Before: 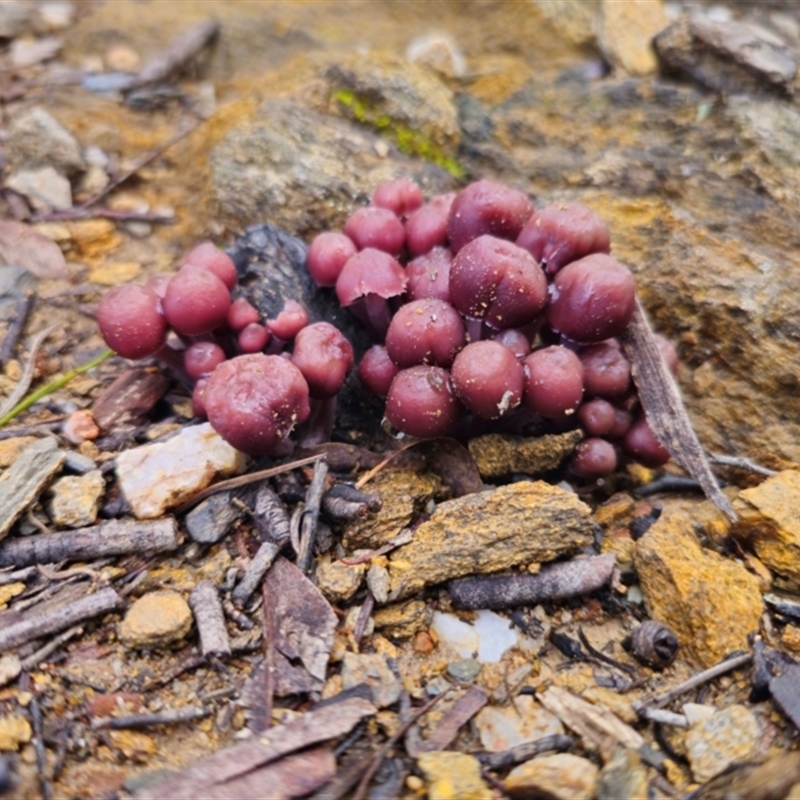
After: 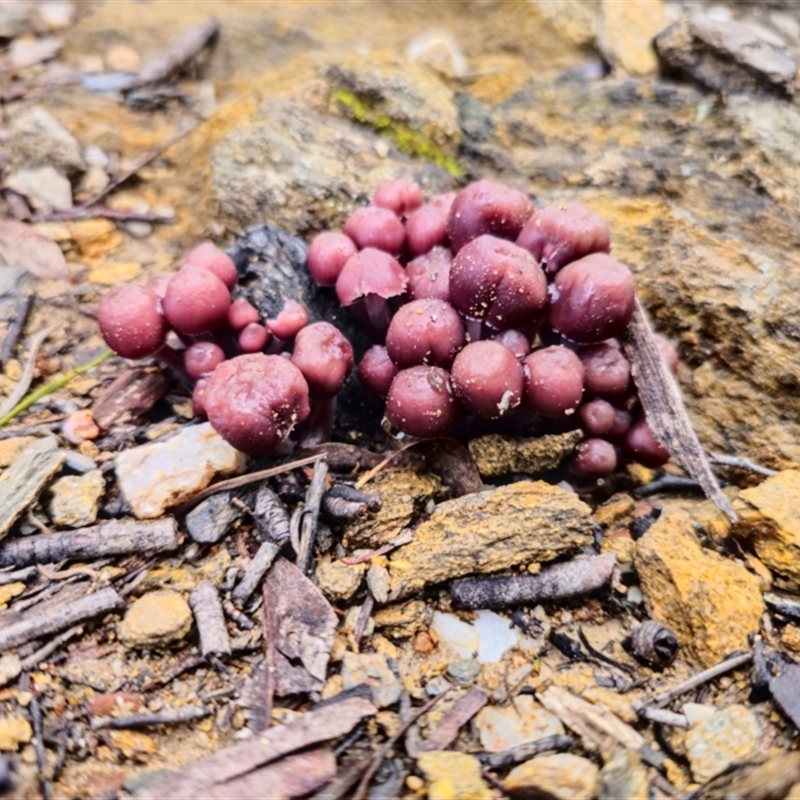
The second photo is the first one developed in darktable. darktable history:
local contrast: on, module defaults
tone curve: curves: ch0 [(0, 0) (0.003, 0.013) (0.011, 0.016) (0.025, 0.021) (0.044, 0.029) (0.069, 0.039) (0.1, 0.056) (0.136, 0.085) (0.177, 0.14) (0.224, 0.201) (0.277, 0.28) (0.335, 0.372) (0.399, 0.475) (0.468, 0.567) (0.543, 0.643) (0.623, 0.722) (0.709, 0.801) (0.801, 0.859) (0.898, 0.927) (1, 1)], color space Lab, independent channels, preserve colors none
